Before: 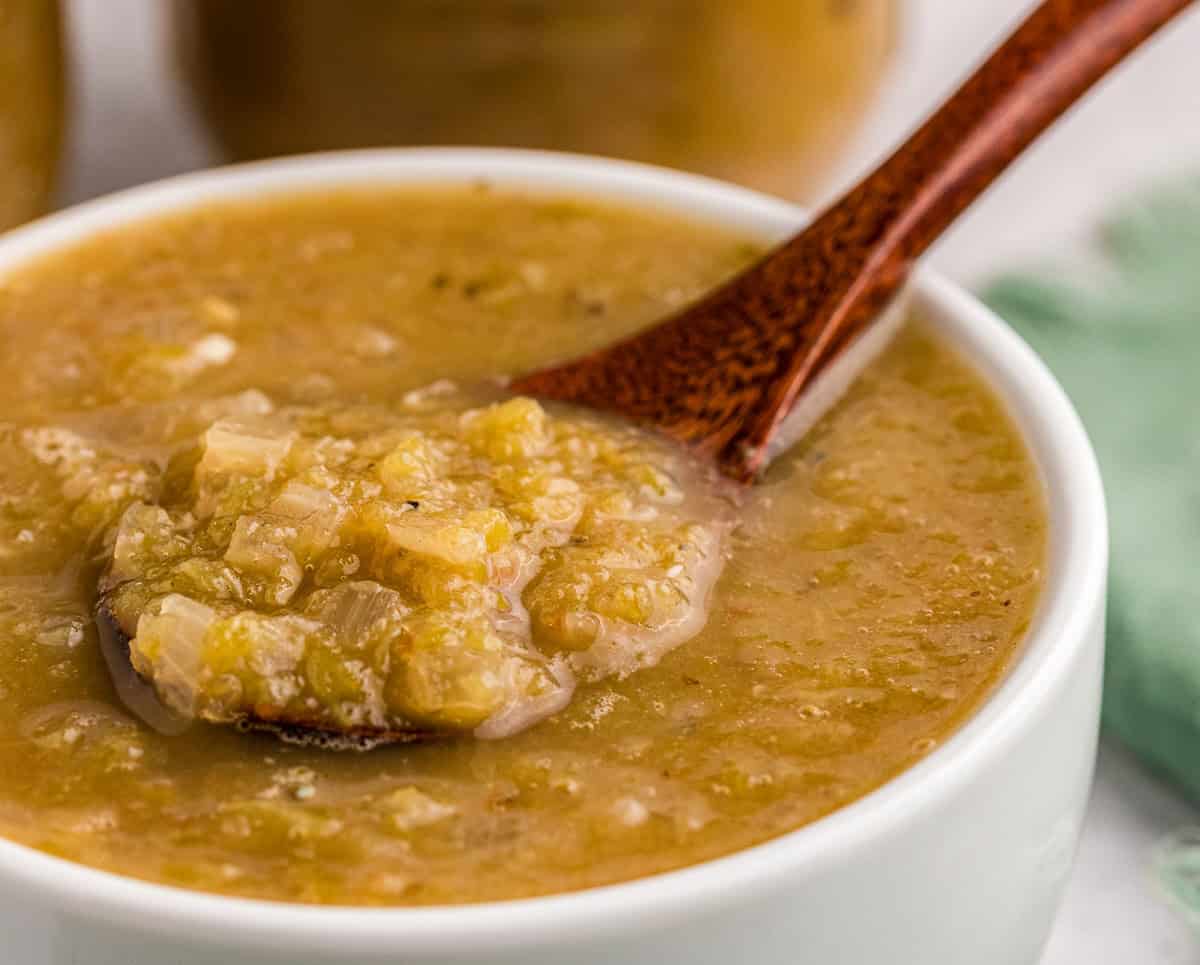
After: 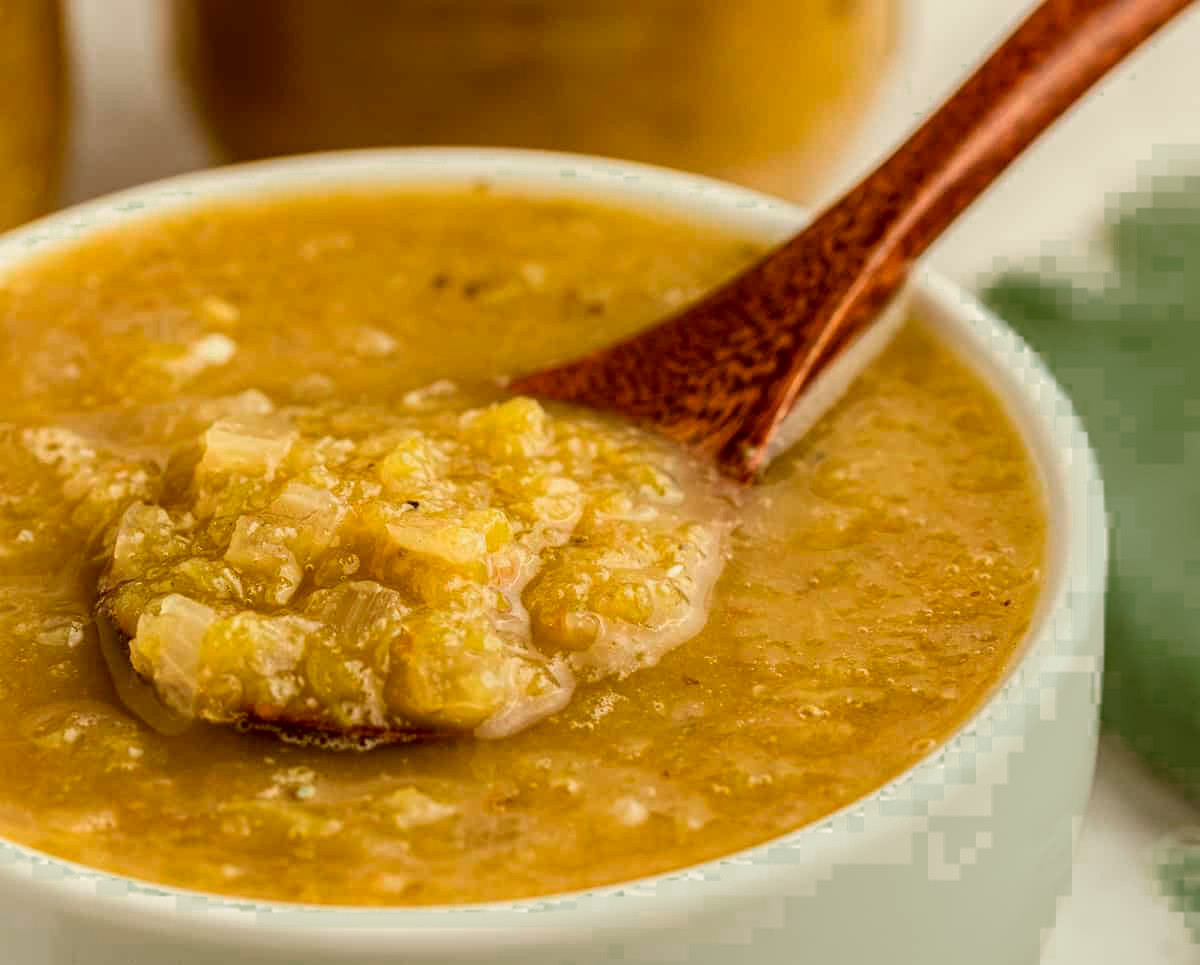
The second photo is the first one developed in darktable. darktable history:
color zones: curves: ch0 [(0.25, 0.5) (0.347, 0.092) (0.75, 0.5)]; ch1 [(0.25, 0.5) (0.33, 0.51) (0.75, 0.5)]
color correction: highlights a* -5.3, highlights b* 9.8, shadows a* 9.8, shadows b* 24.26
